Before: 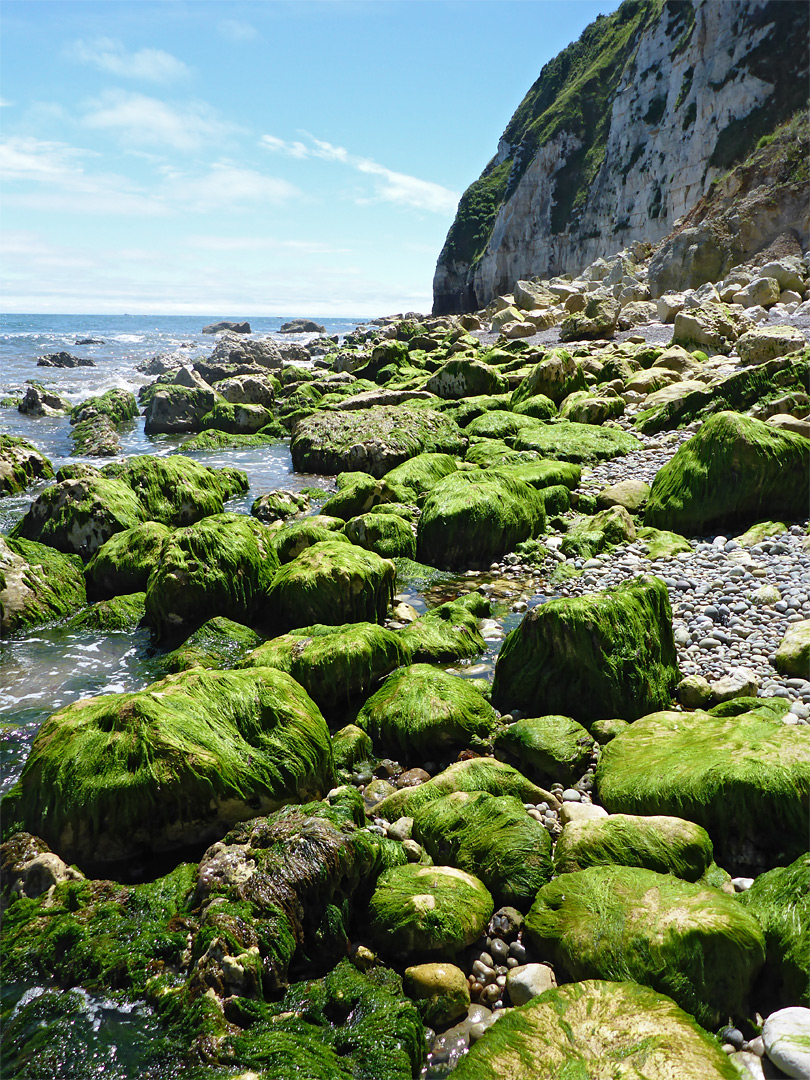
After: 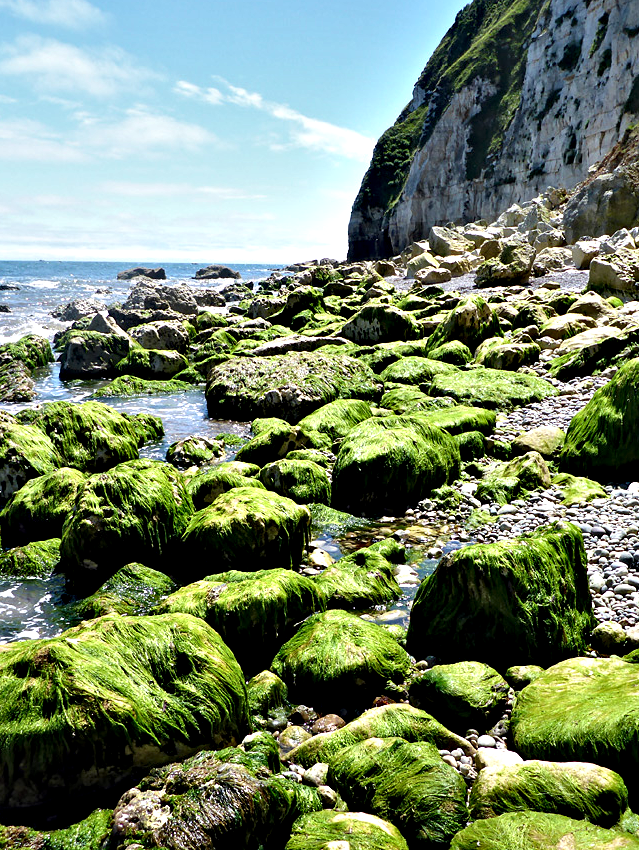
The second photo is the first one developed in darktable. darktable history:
contrast equalizer: octaves 7, y [[0.6 ×6], [0.55 ×6], [0 ×6], [0 ×6], [0 ×6]]
crop and rotate: left 10.617%, top 5.063%, right 10.378%, bottom 16.175%
